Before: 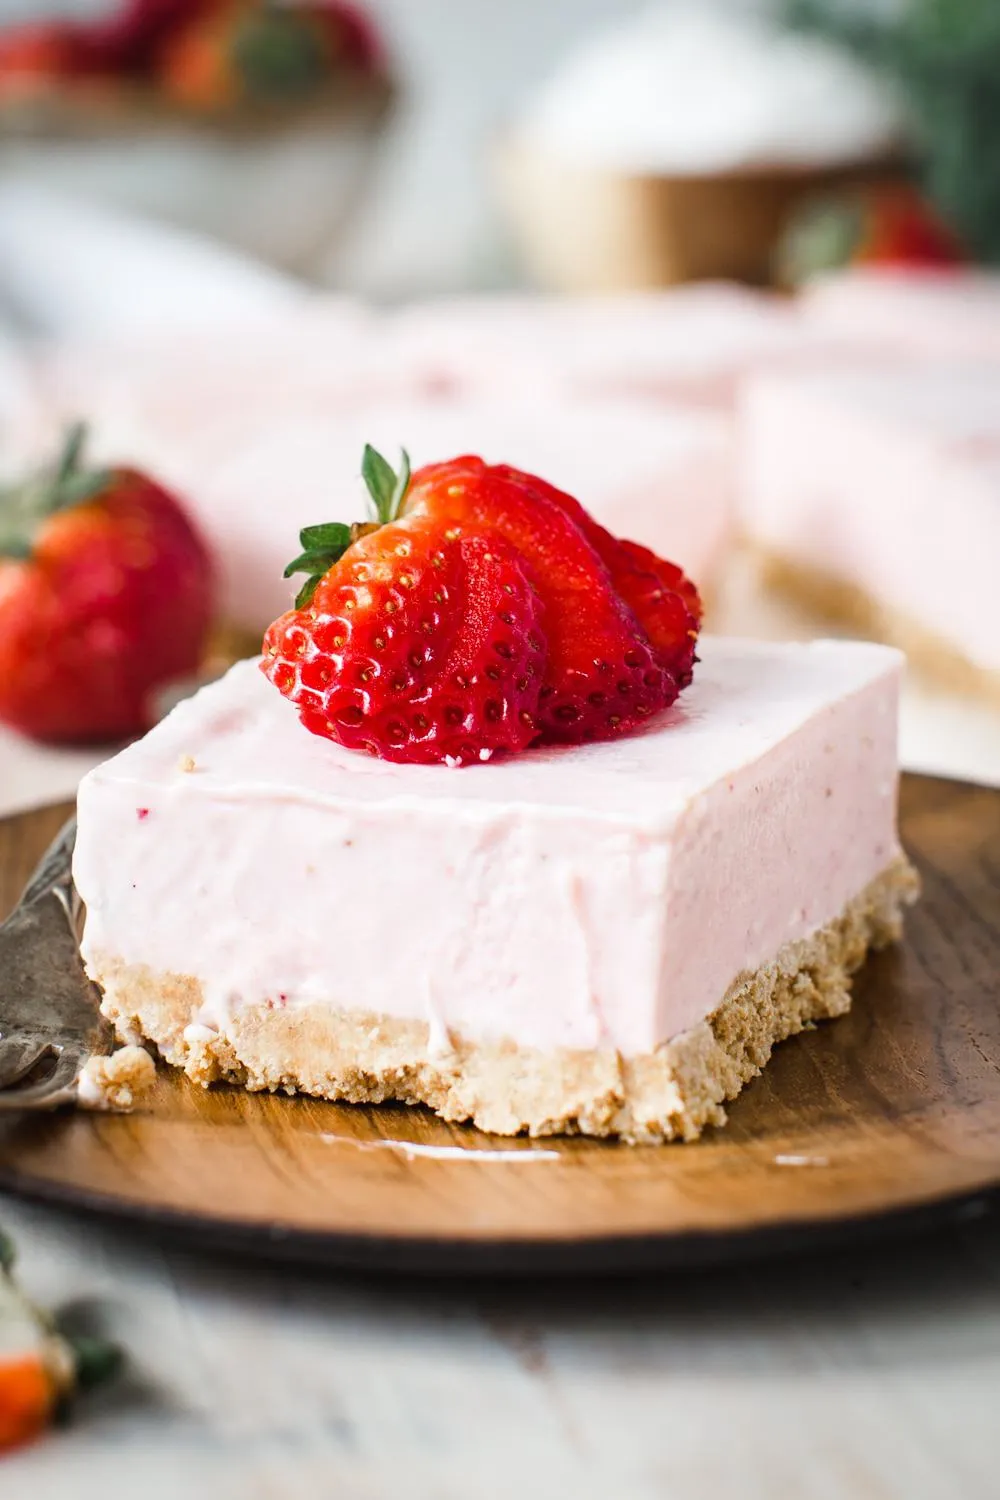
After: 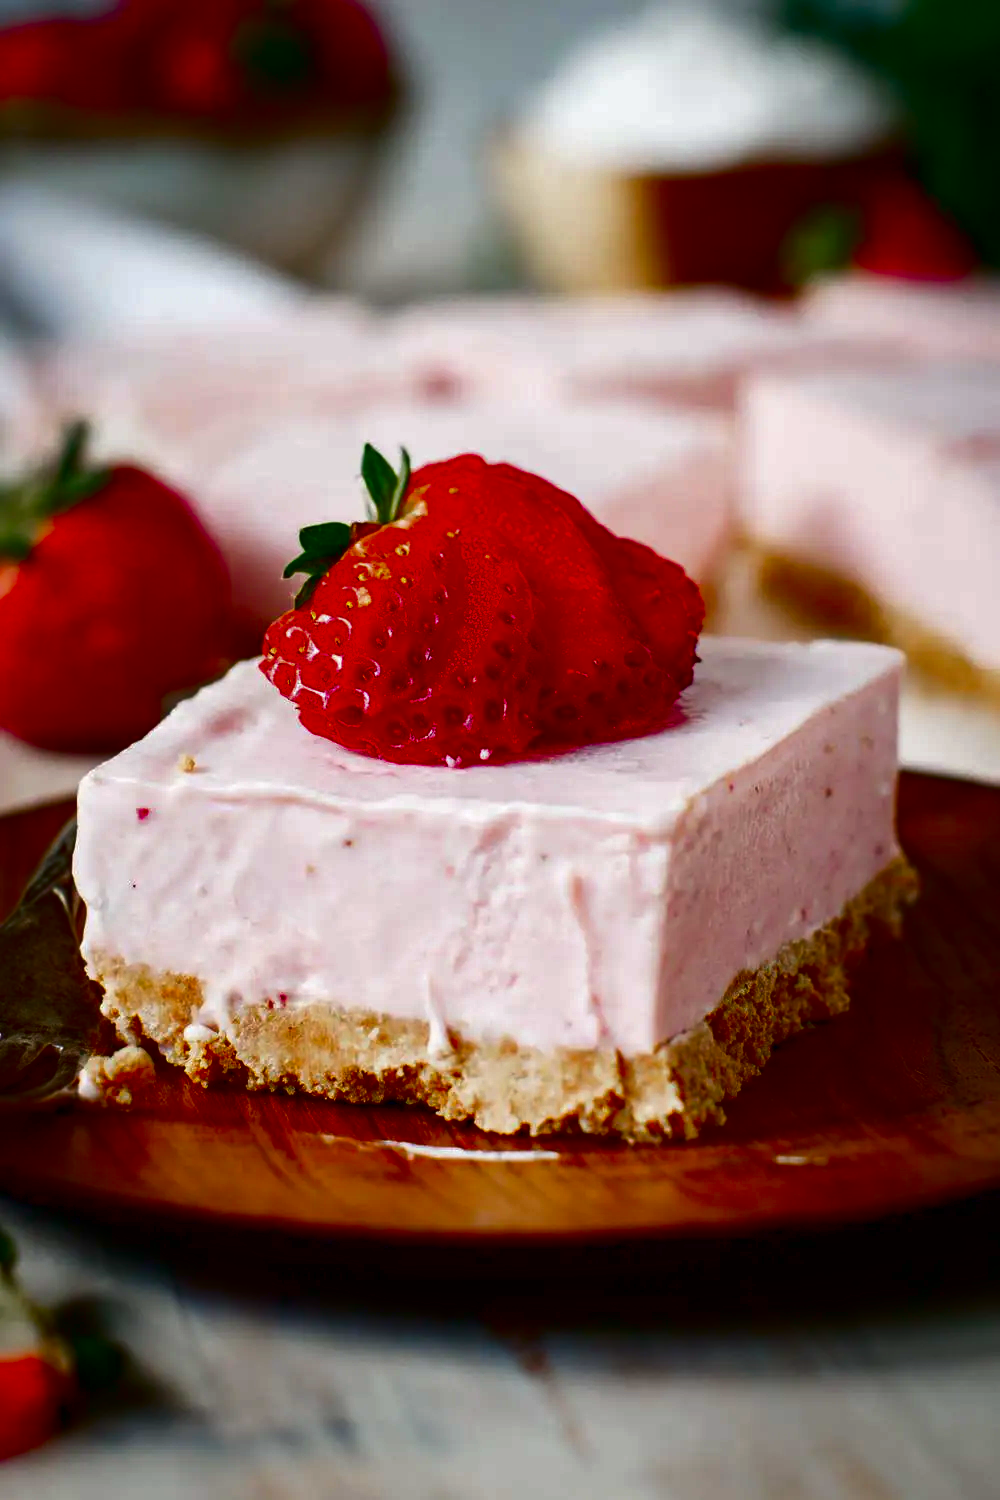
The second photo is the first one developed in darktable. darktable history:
contrast brightness saturation: brightness -0.984, saturation 0.981
